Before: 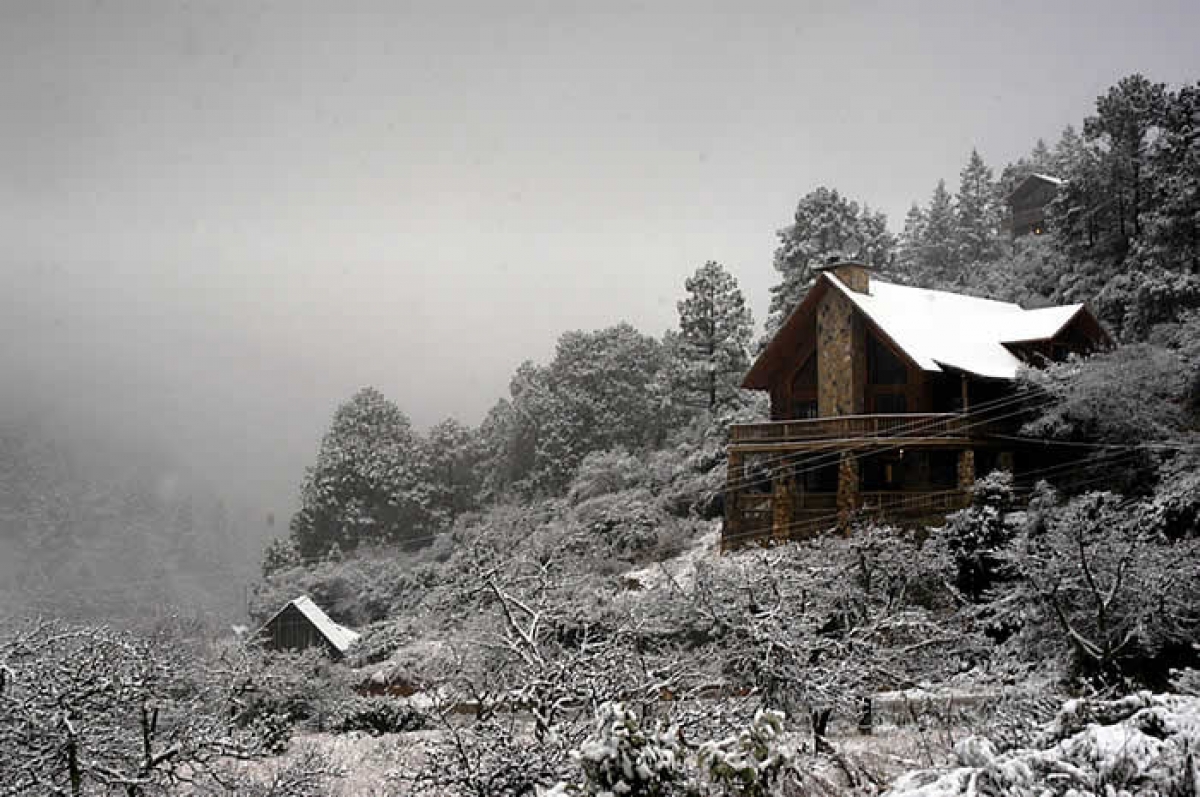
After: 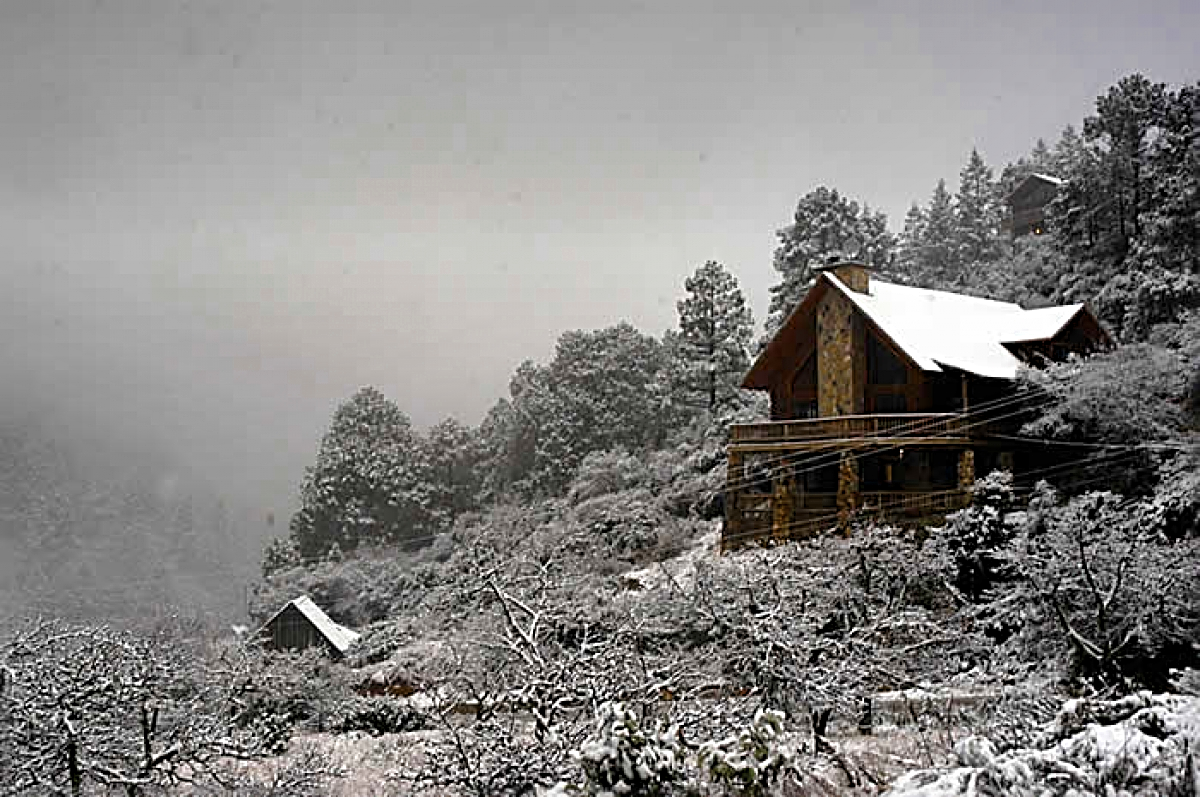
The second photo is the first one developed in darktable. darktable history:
color zones: curves: ch0 [(0, 0.5) (0.125, 0.4) (0.25, 0.5) (0.375, 0.4) (0.5, 0.4) (0.625, 0.35) (0.75, 0.35) (0.875, 0.5)]; ch1 [(0, 0.35) (0.125, 0.45) (0.25, 0.35) (0.375, 0.35) (0.5, 0.35) (0.625, 0.35) (0.75, 0.45) (0.875, 0.35)]; ch2 [(0, 0.6) (0.125, 0.5) (0.25, 0.5) (0.375, 0.6) (0.5, 0.6) (0.625, 0.5) (0.75, 0.5) (0.875, 0.5)]
color balance rgb: linear chroma grading › shadows -29.64%, linear chroma grading › global chroma 34.832%, perceptual saturation grading › global saturation 26.854%, perceptual saturation grading › highlights -28.887%, perceptual saturation grading › mid-tones 15.19%, perceptual saturation grading › shadows 32.937%, global vibrance 20%
shadows and highlights: soften with gaussian
sharpen: radius 3.976
